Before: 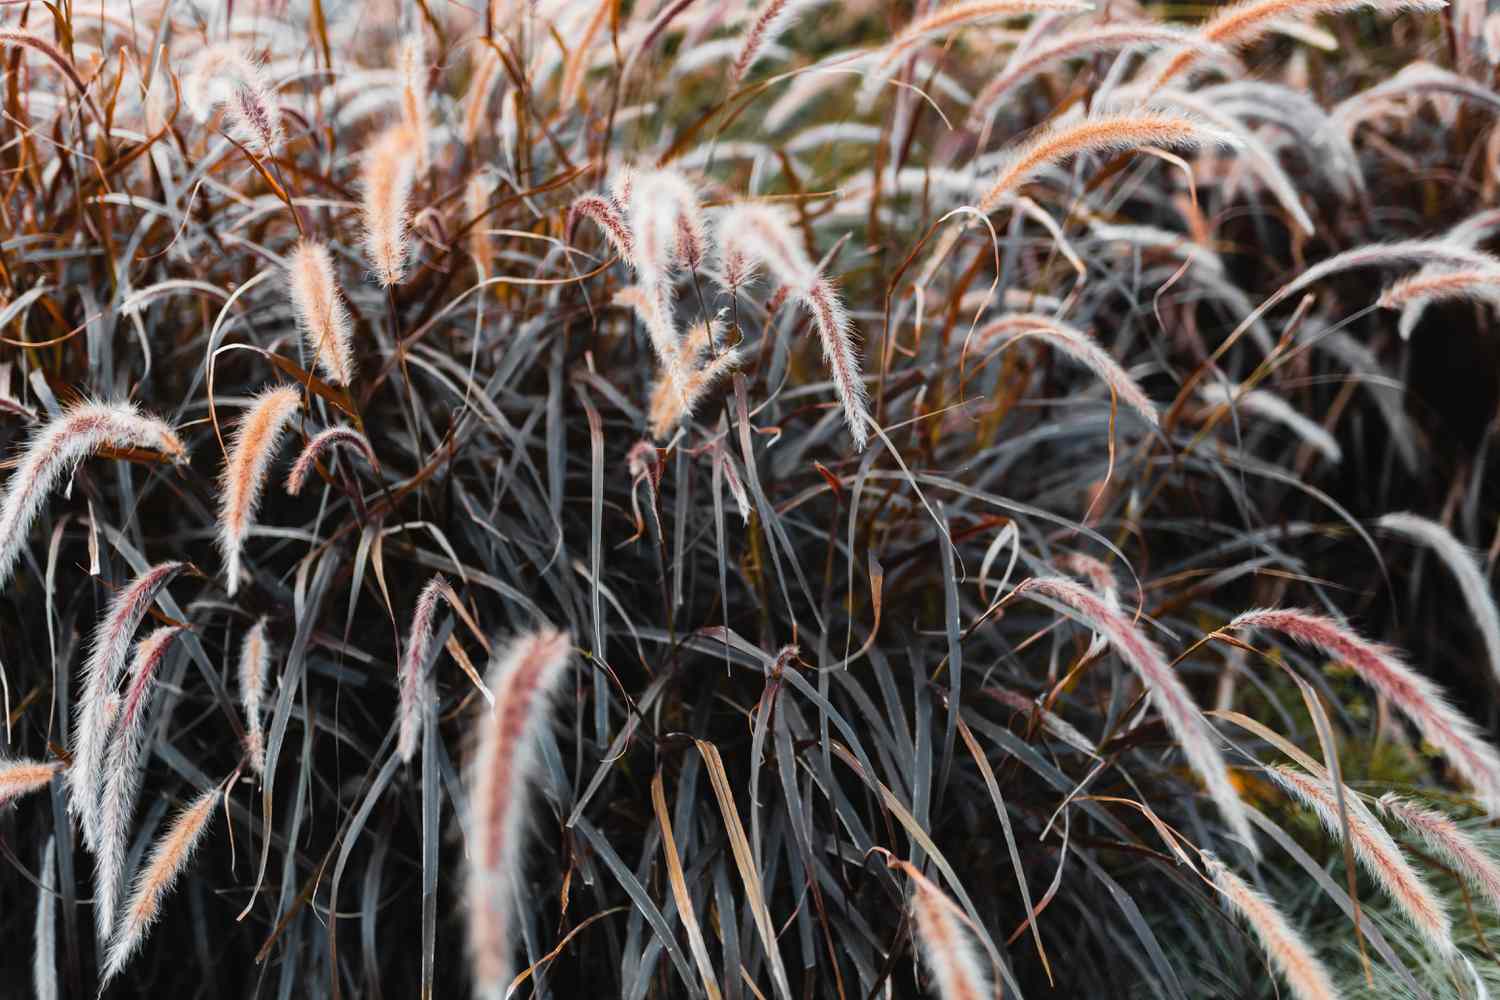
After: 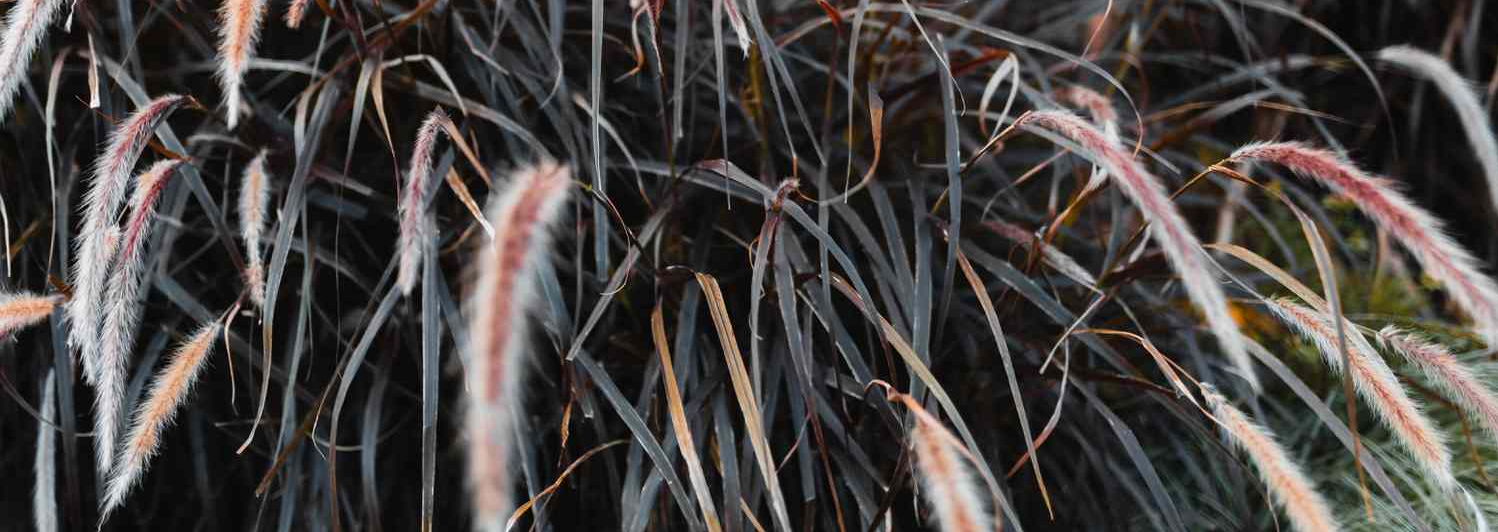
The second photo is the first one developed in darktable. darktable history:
crop and rotate: top 46.736%, right 0.074%
